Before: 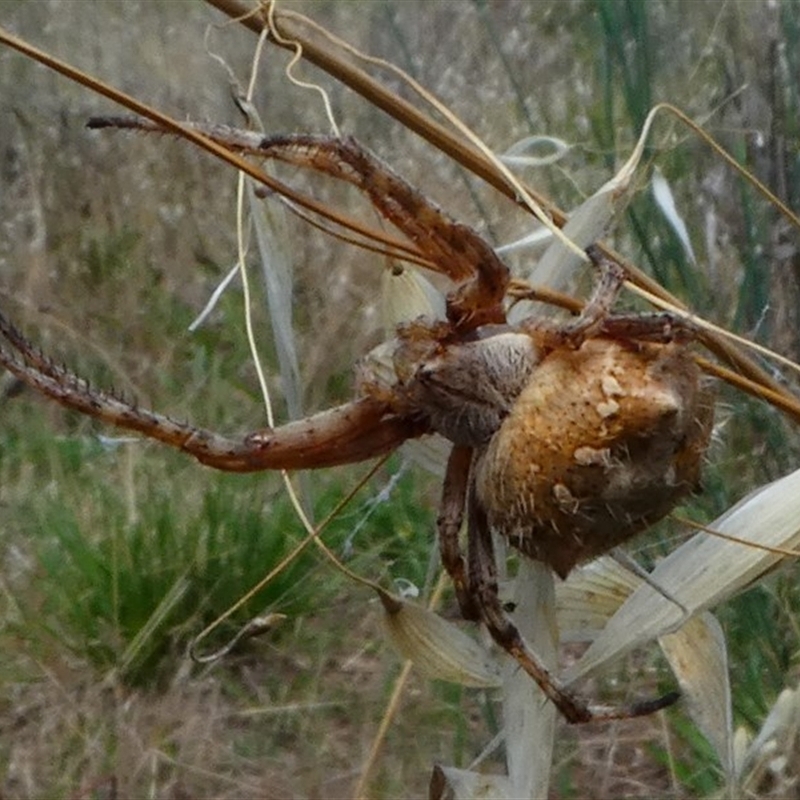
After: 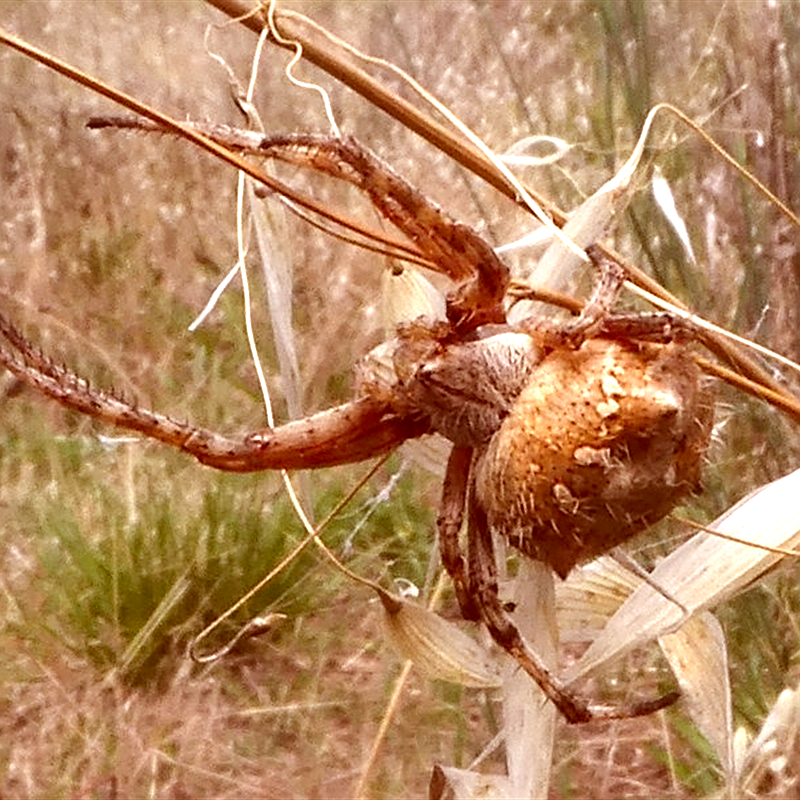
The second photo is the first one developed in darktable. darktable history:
sharpen: on, module defaults
color correction: highlights a* 9.48, highlights b* 8.73, shadows a* 39.66, shadows b* 39.54, saturation 0.779
exposure: black level correction -0.002, exposure 1.325 EV, compensate exposure bias true, compensate highlight preservation false
